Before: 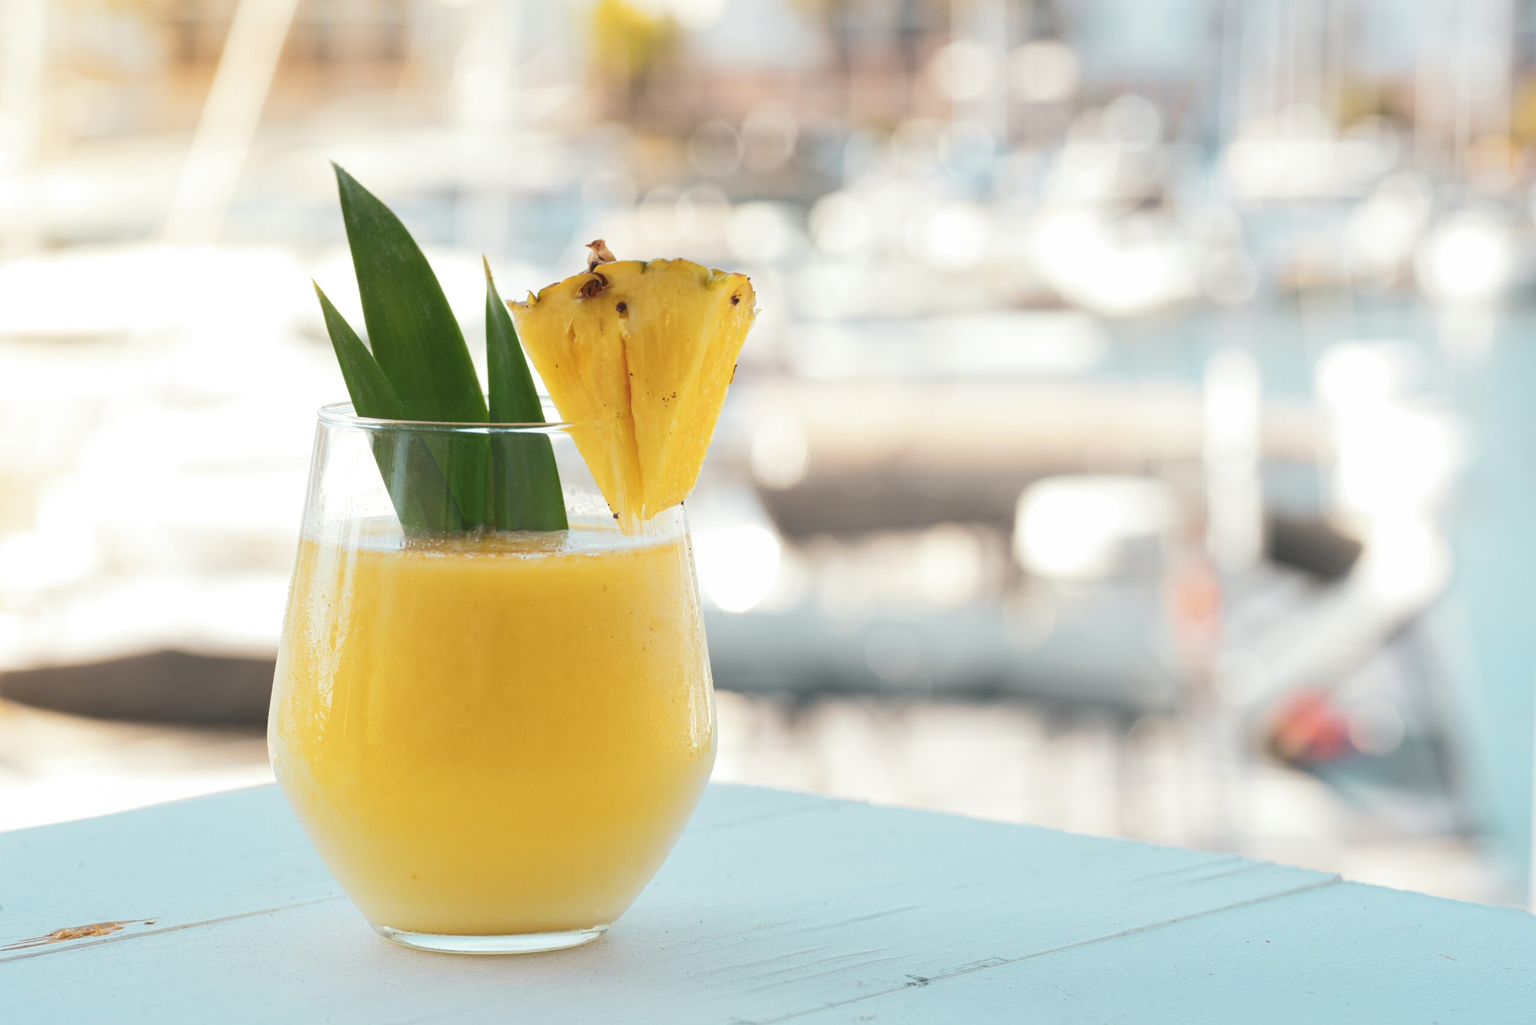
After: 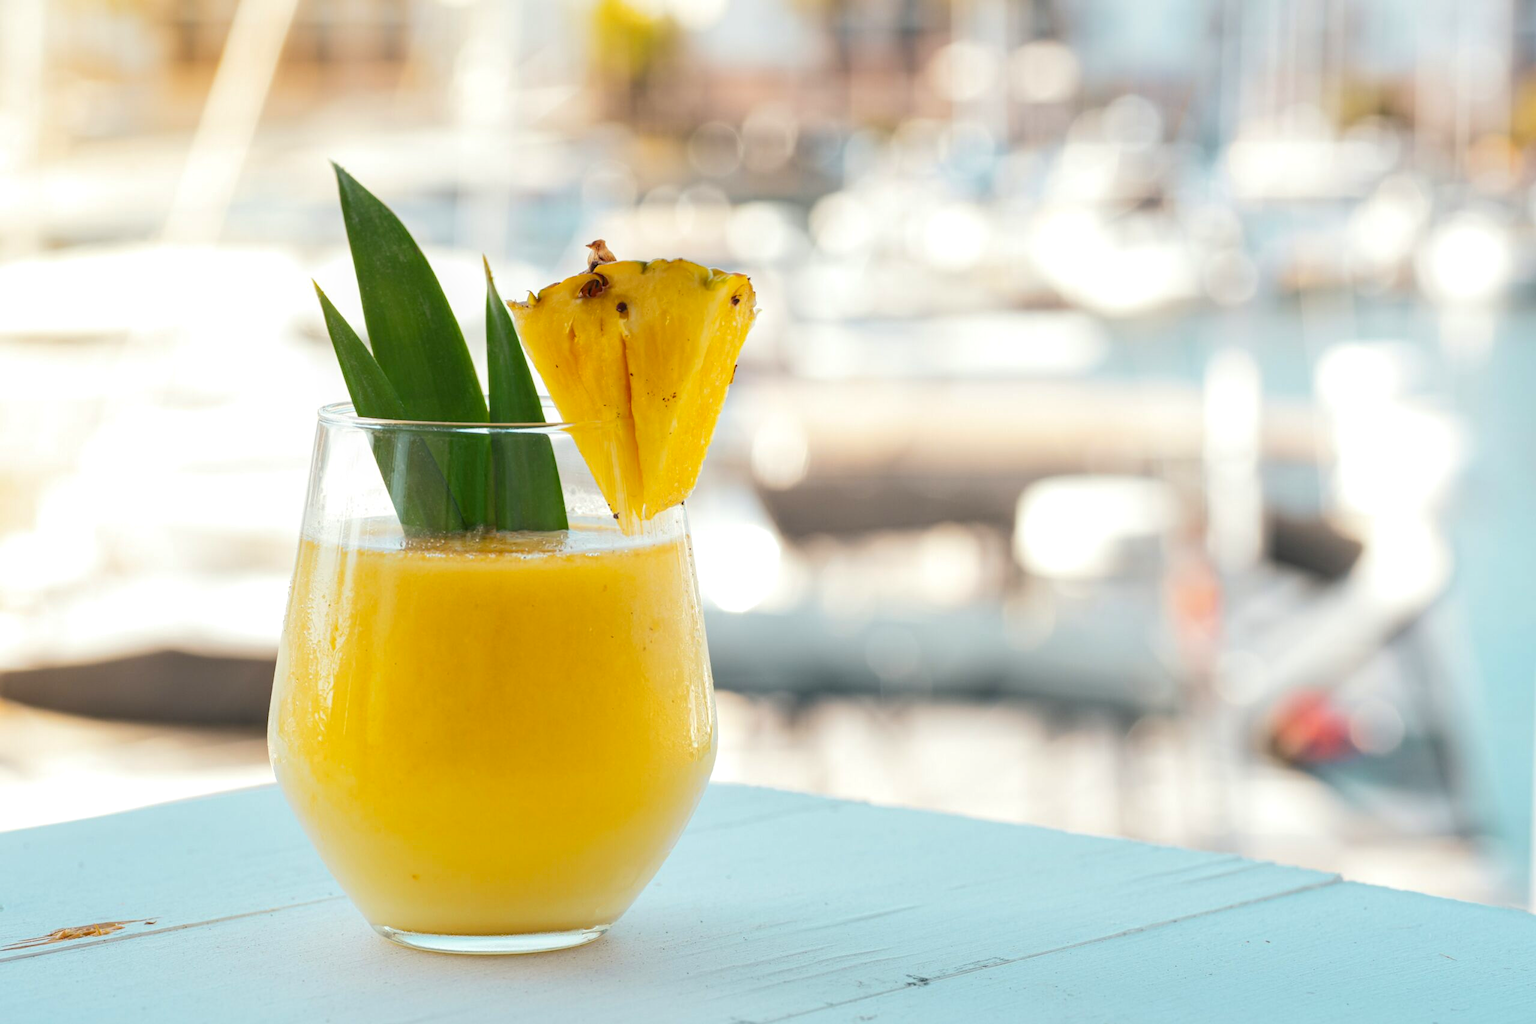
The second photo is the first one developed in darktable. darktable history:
local contrast: on, module defaults
white balance: emerald 1
color correction: saturation 1.34
contrast brightness saturation: saturation -0.05
